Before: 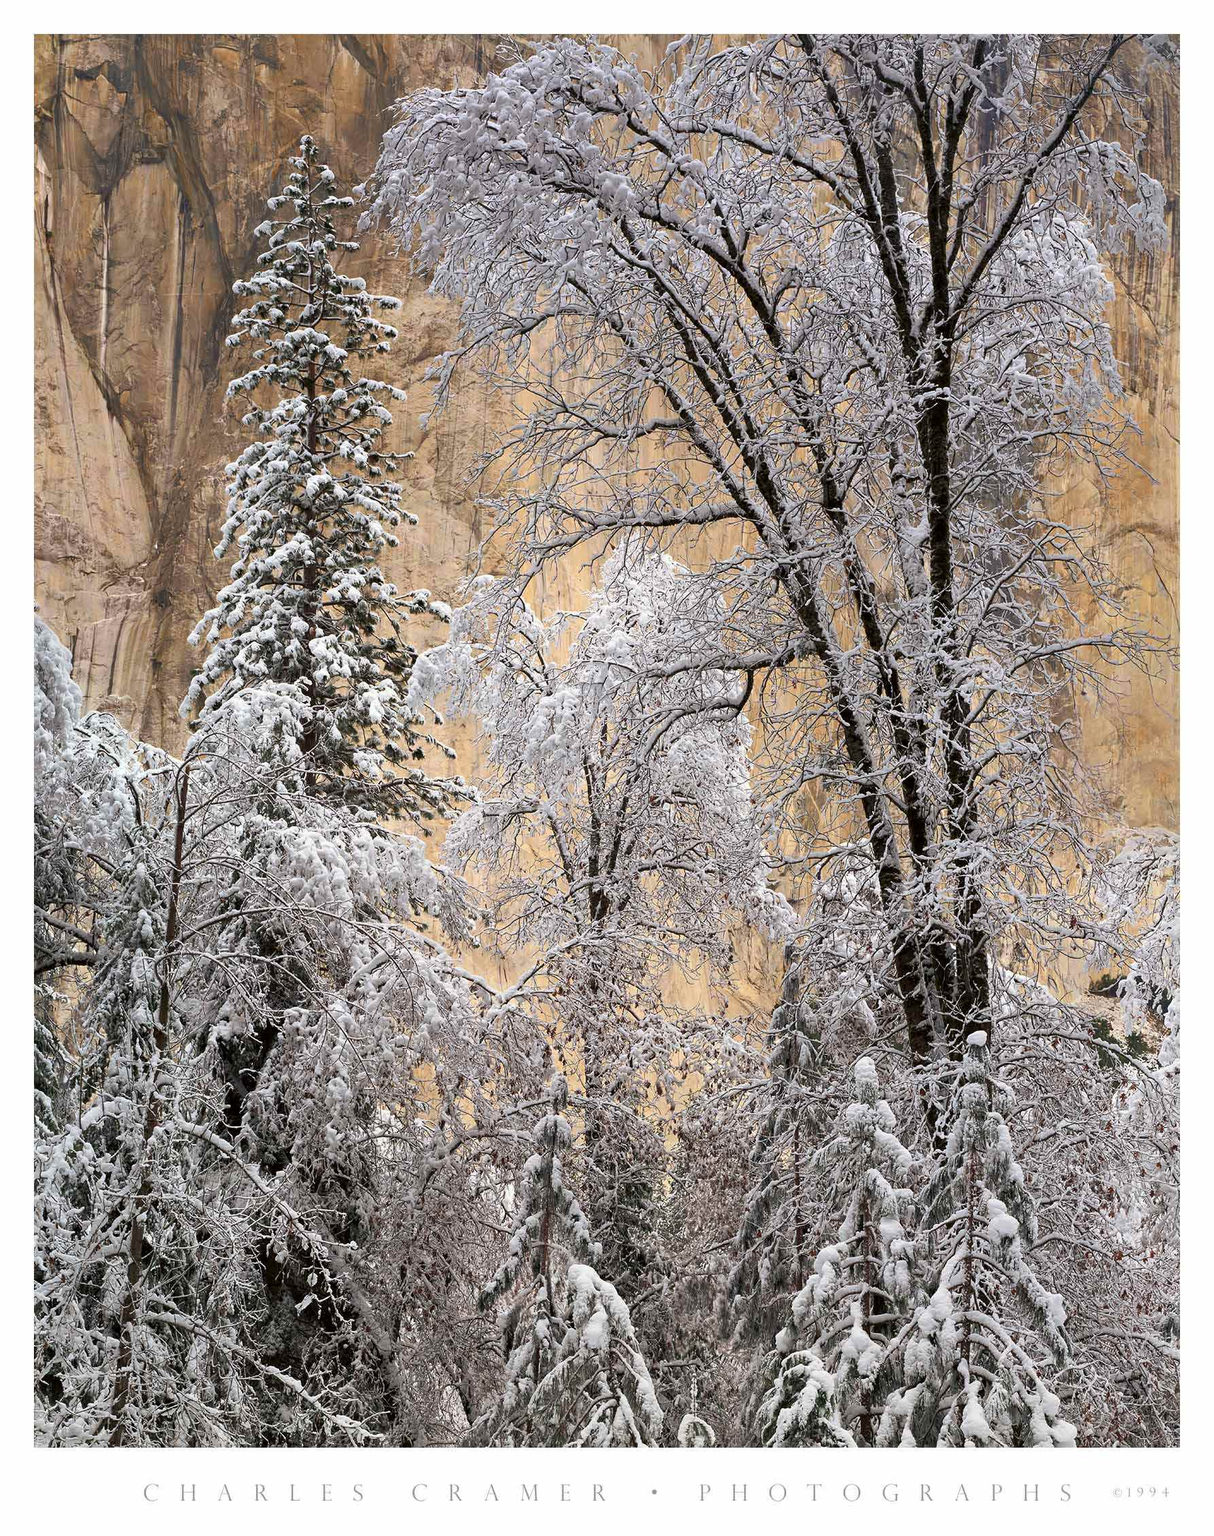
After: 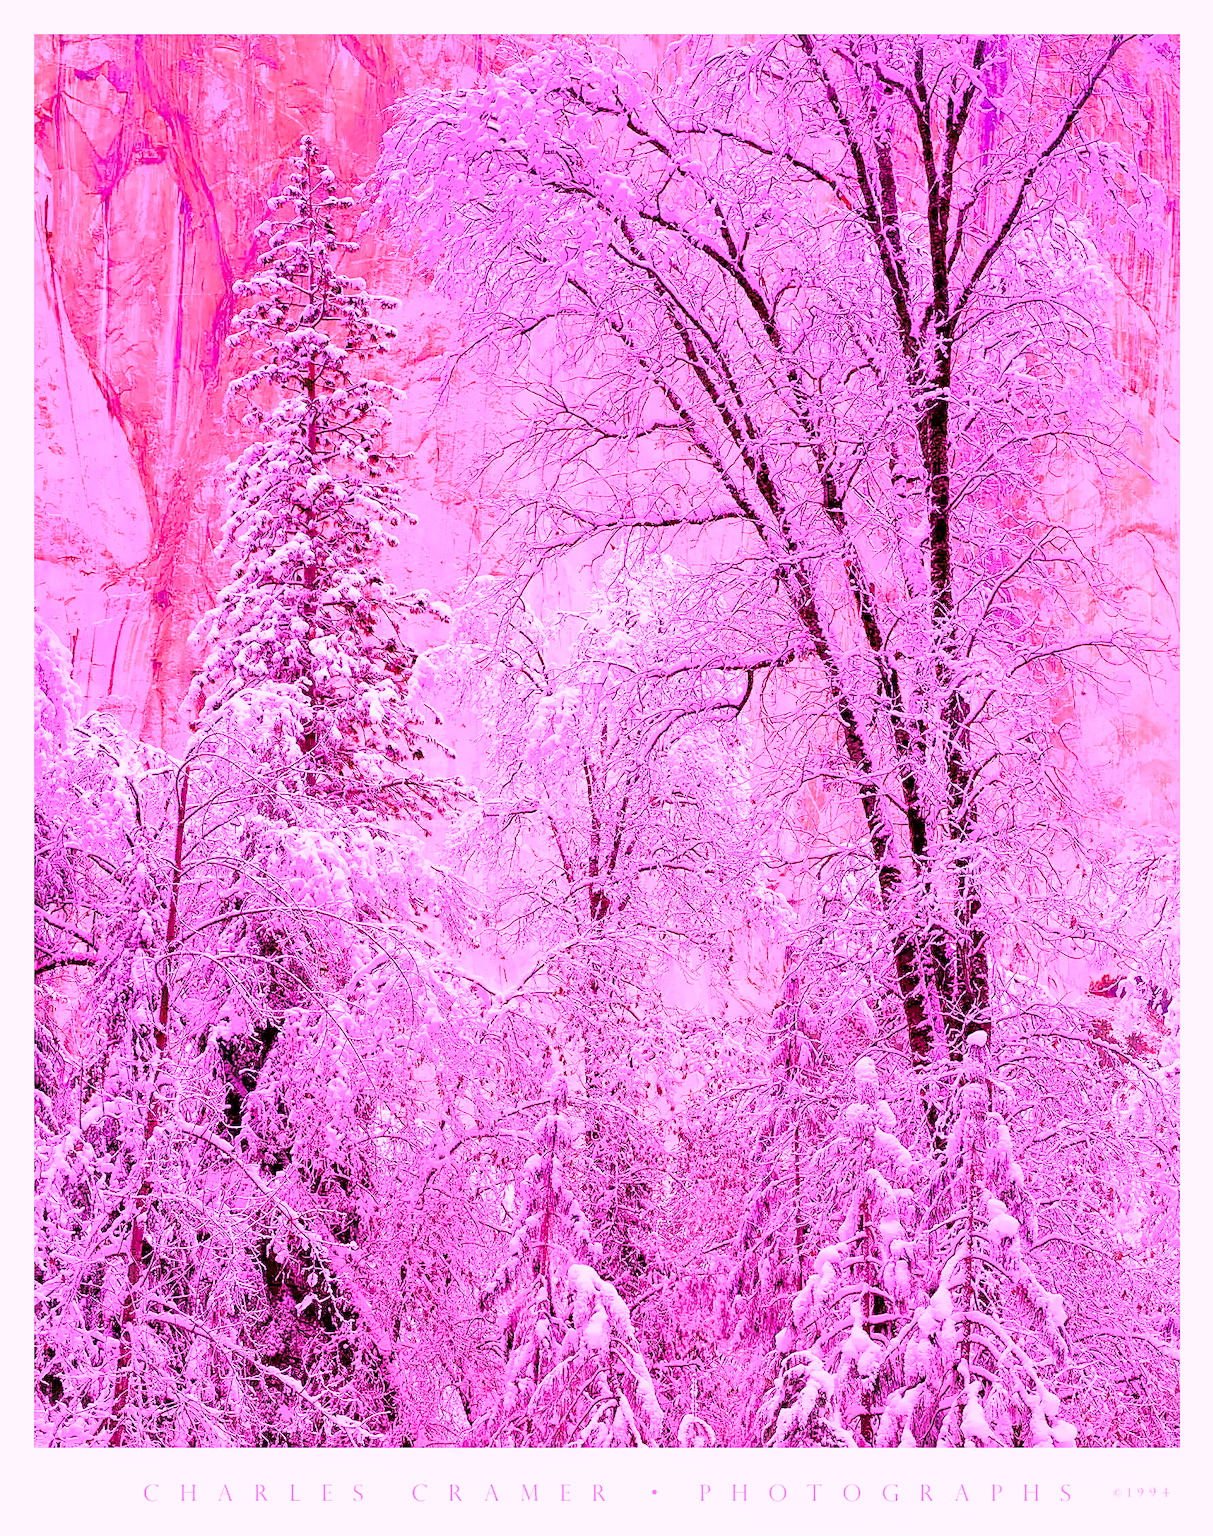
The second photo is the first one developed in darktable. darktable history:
color balance rgb: linear chroma grading › global chroma 9%, perceptual saturation grading › global saturation 36%, perceptual saturation grading › shadows 35%, perceptual brilliance grading › global brilliance 15%, perceptual brilliance grading › shadows -35%, global vibrance 15%
denoise (profiled): patch size 2, strength 1.125, preserve shadows 1.03, bias correction -0.346, scattering 0.272, a [-1, 0, 0], b [0, 0, 0], compensate highlight preservation false
filmic rgb: black relative exposure -7.15 EV, white relative exposure 5.36 EV, hardness 3.02, color science v6 (2022)
highlight reconstruction: iterations 1, diameter of reconstruction 64 px
lens correction: scale 1, crop 1, focal 16, aperture 7.1, distance 2.49, camera "Canon EOS RP", lens "Canon RF 16mm F2.8 STM"
raw denoise: x [[0, 0.25, 0.5, 0.75, 1] ×4]
sharpen: on, module defaults
white balance: red 2, blue 1.673
color correction: highlights a* 15.03, highlights b* -25.07
exposure: black level correction 0, exposure 1.55 EV, compensate exposure bias true, compensate highlight preservation false
